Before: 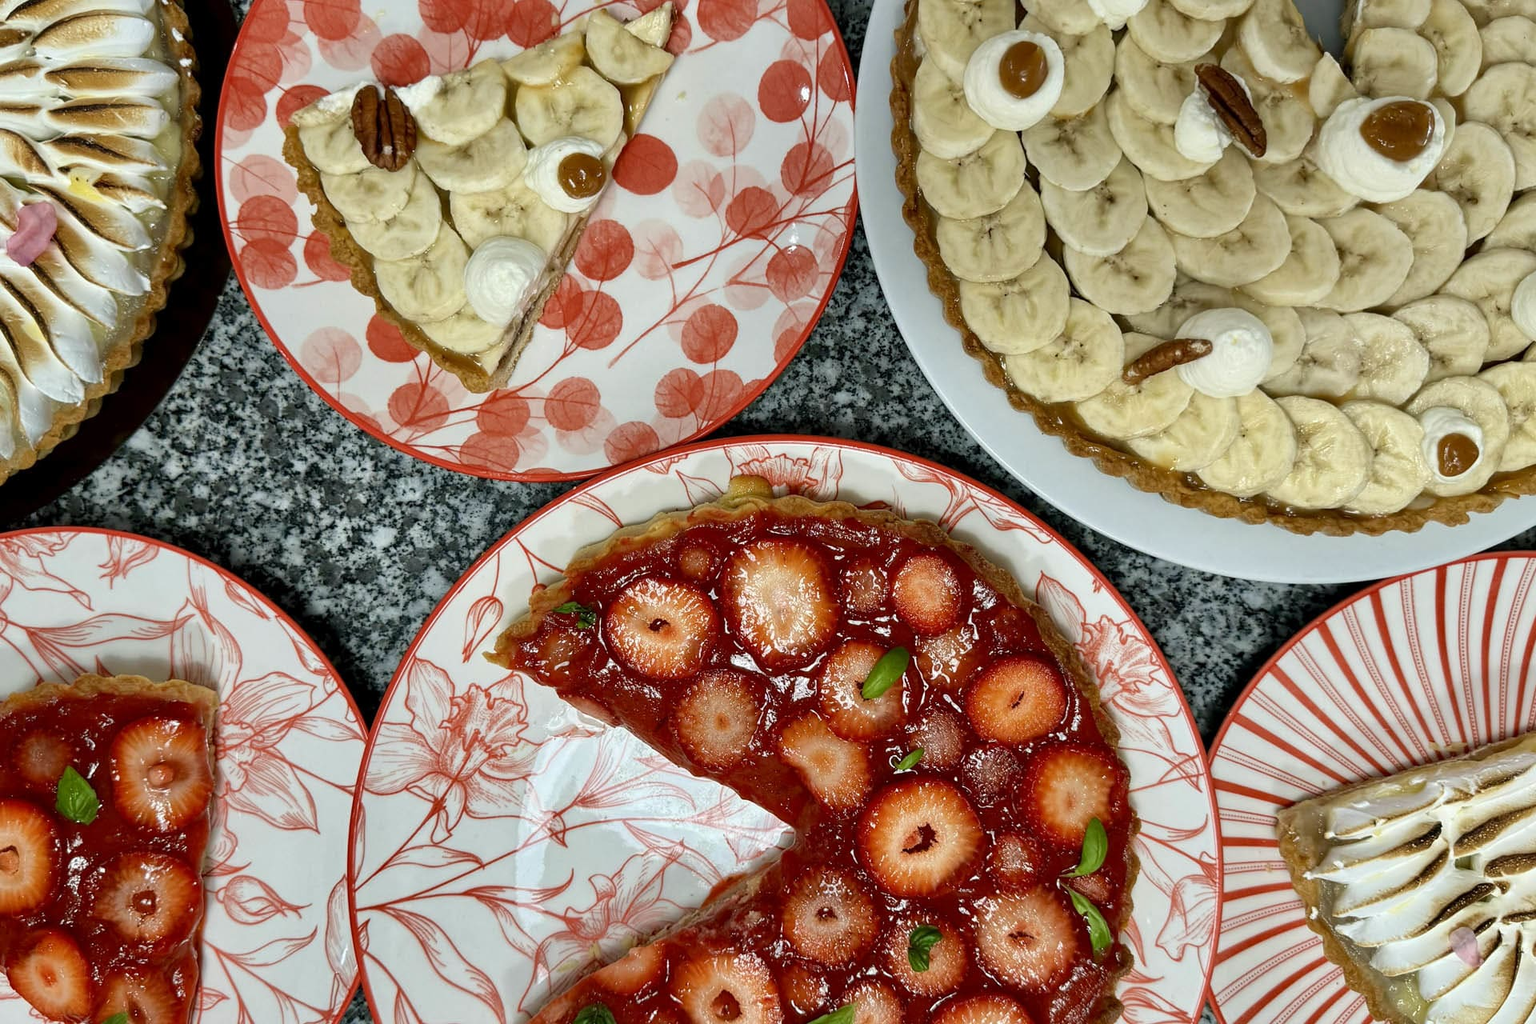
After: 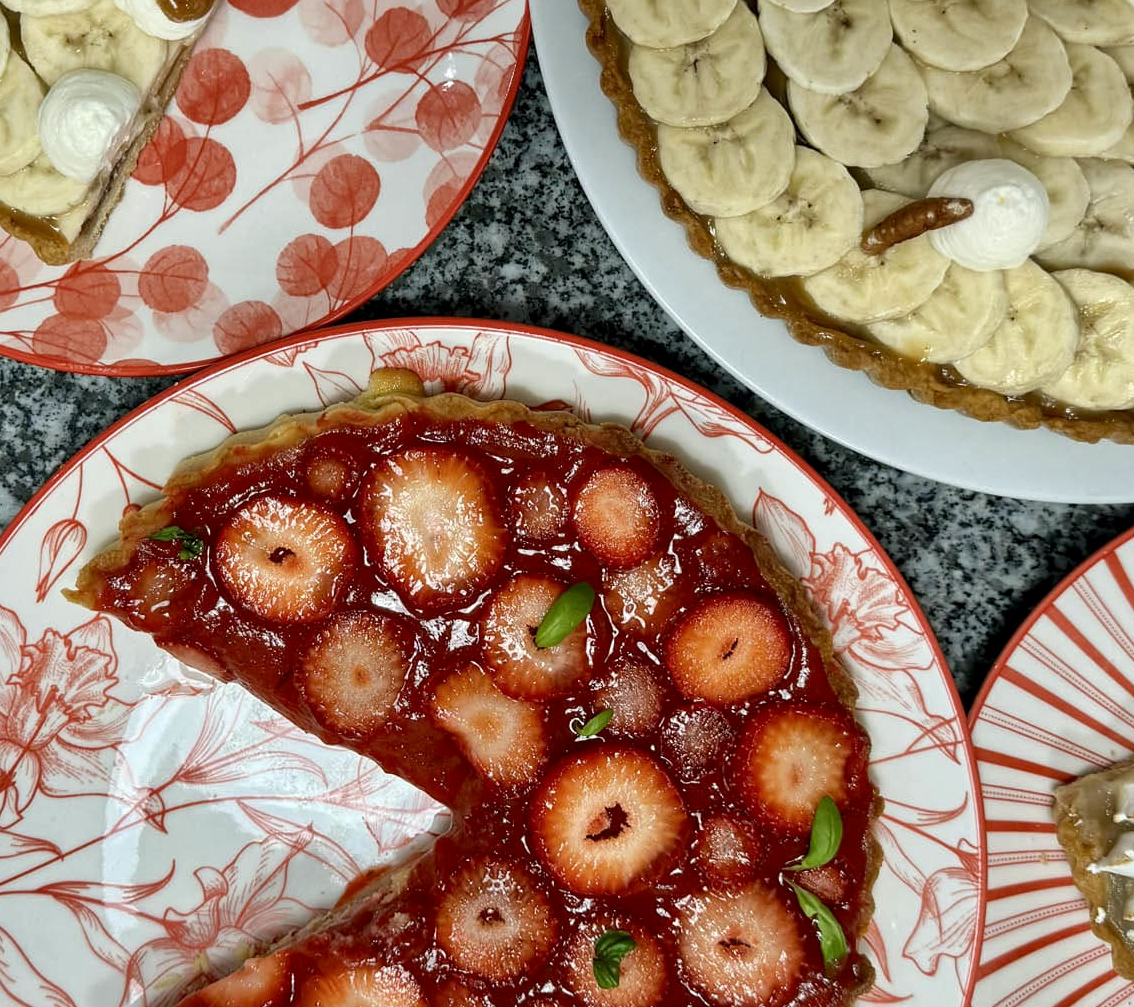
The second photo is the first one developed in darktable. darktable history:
crop and rotate: left 28.256%, top 17.734%, right 12.656%, bottom 3.573%
local contrast: mode bilateral grid, contrast 20, coarseness 50, detail 120%, midtone range 0.2
